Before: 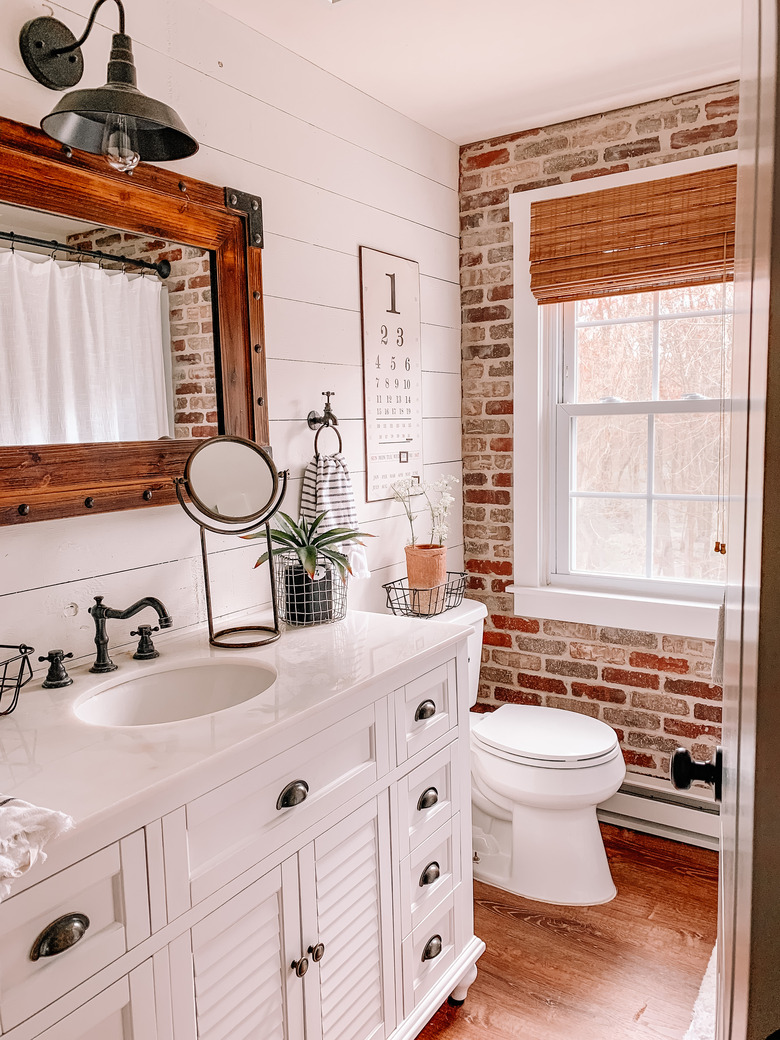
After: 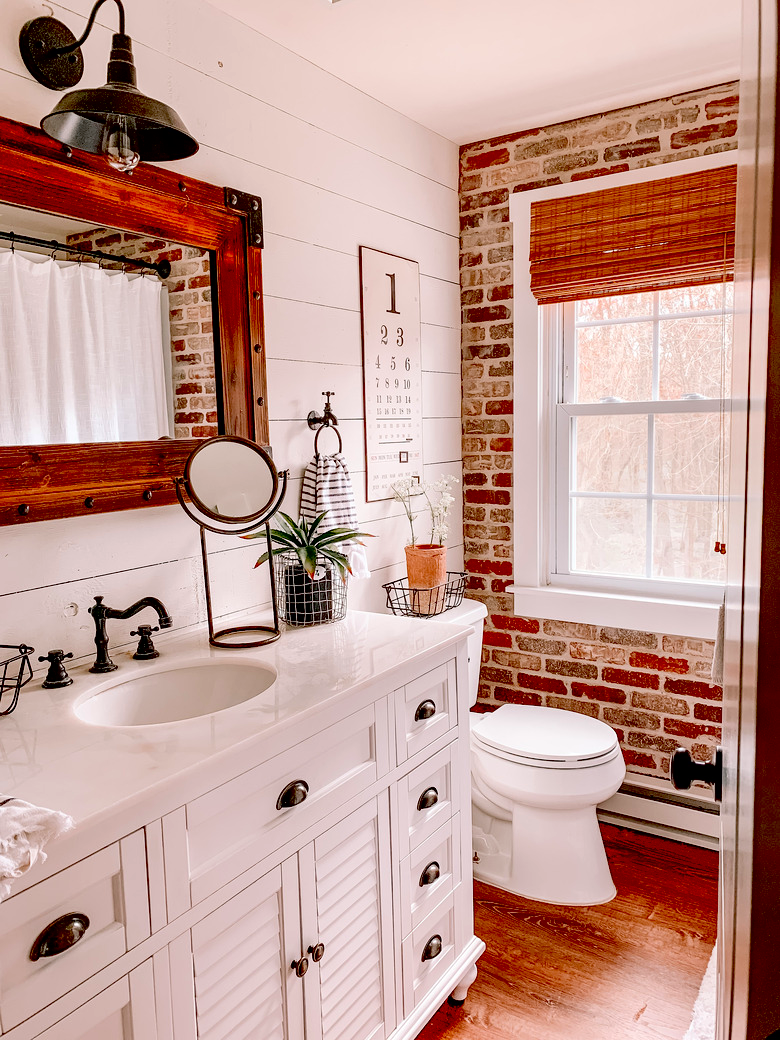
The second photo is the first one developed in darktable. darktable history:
contrast brightness saturation: contrast 0.079, saturation 0.198
exposure: black level correction 0.048, exposure 0.013 EV, compensate highlight preservation false
